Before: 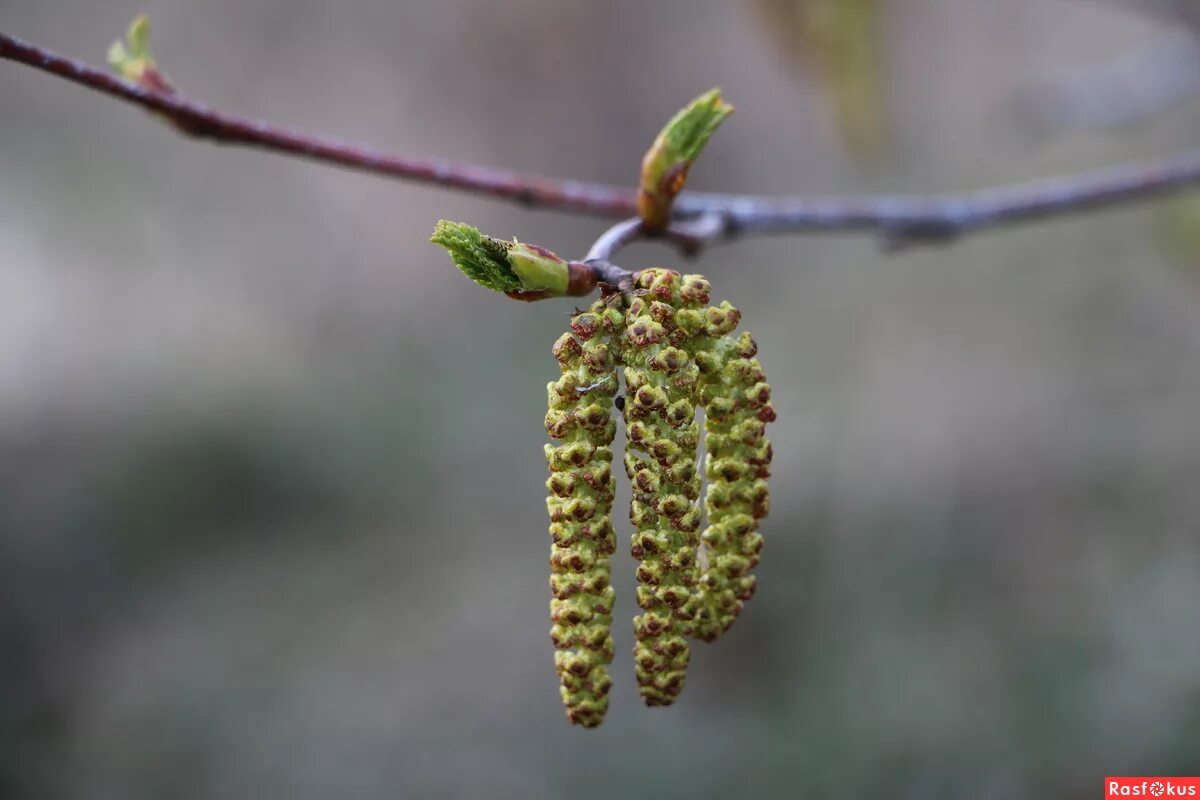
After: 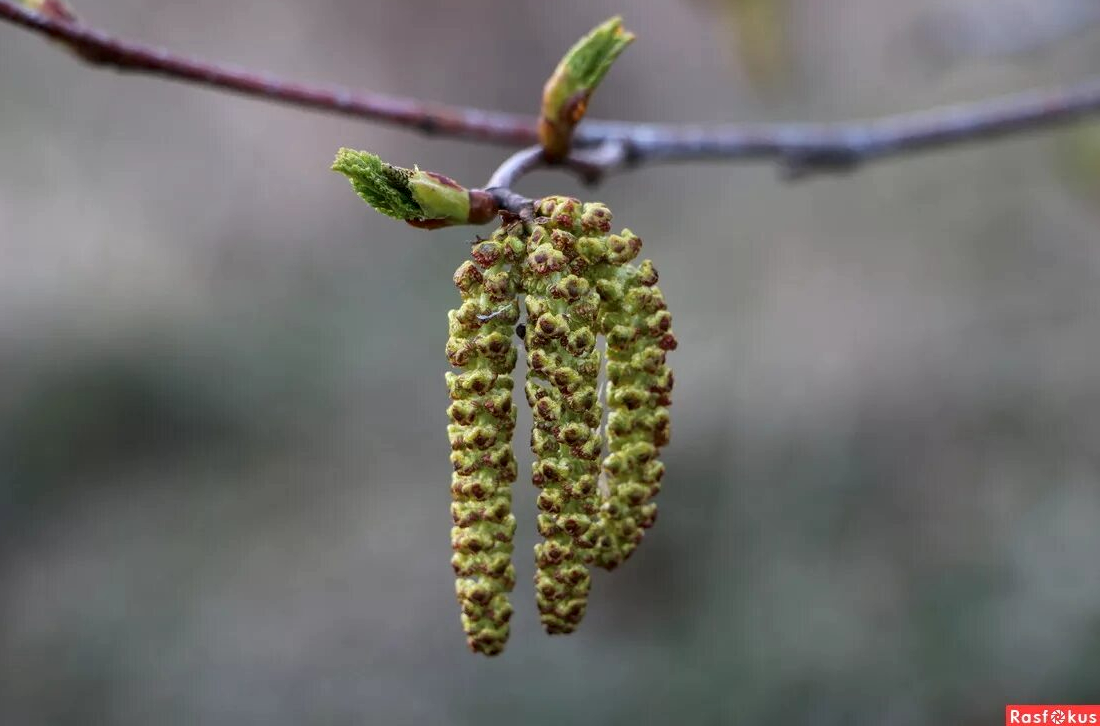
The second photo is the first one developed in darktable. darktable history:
local contrast: on, module defaults
crop and rotate: left 8.262%, top 9.226%
